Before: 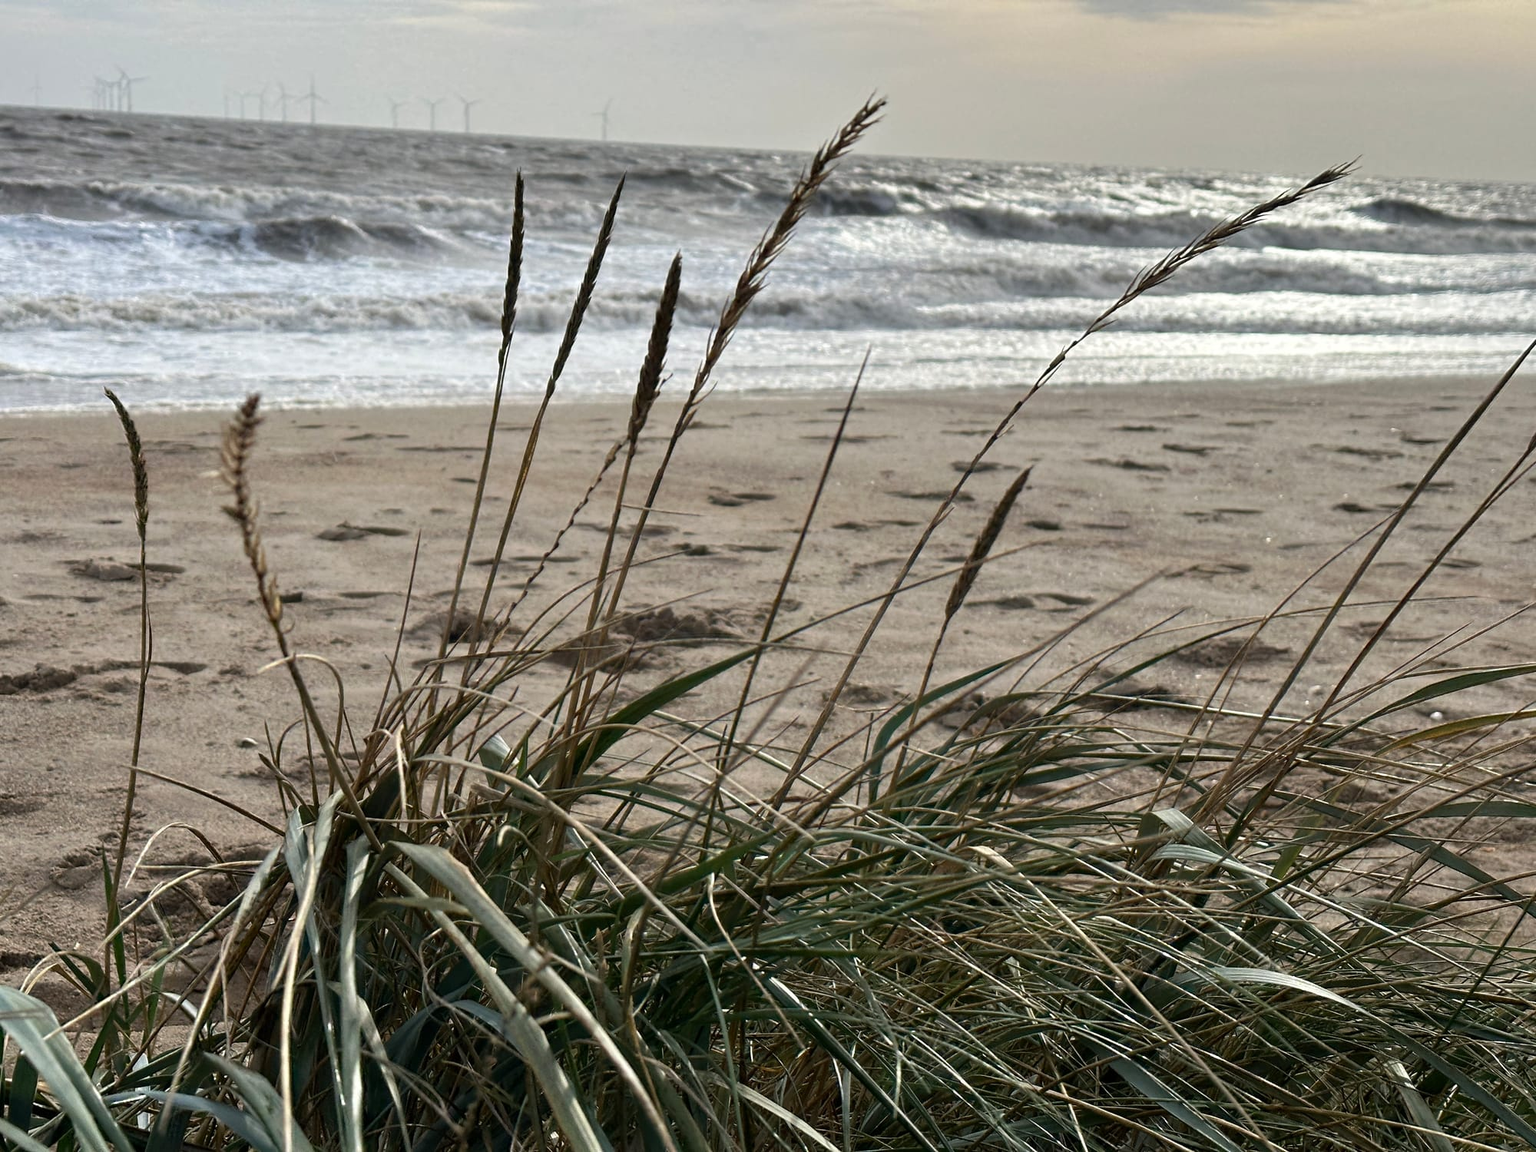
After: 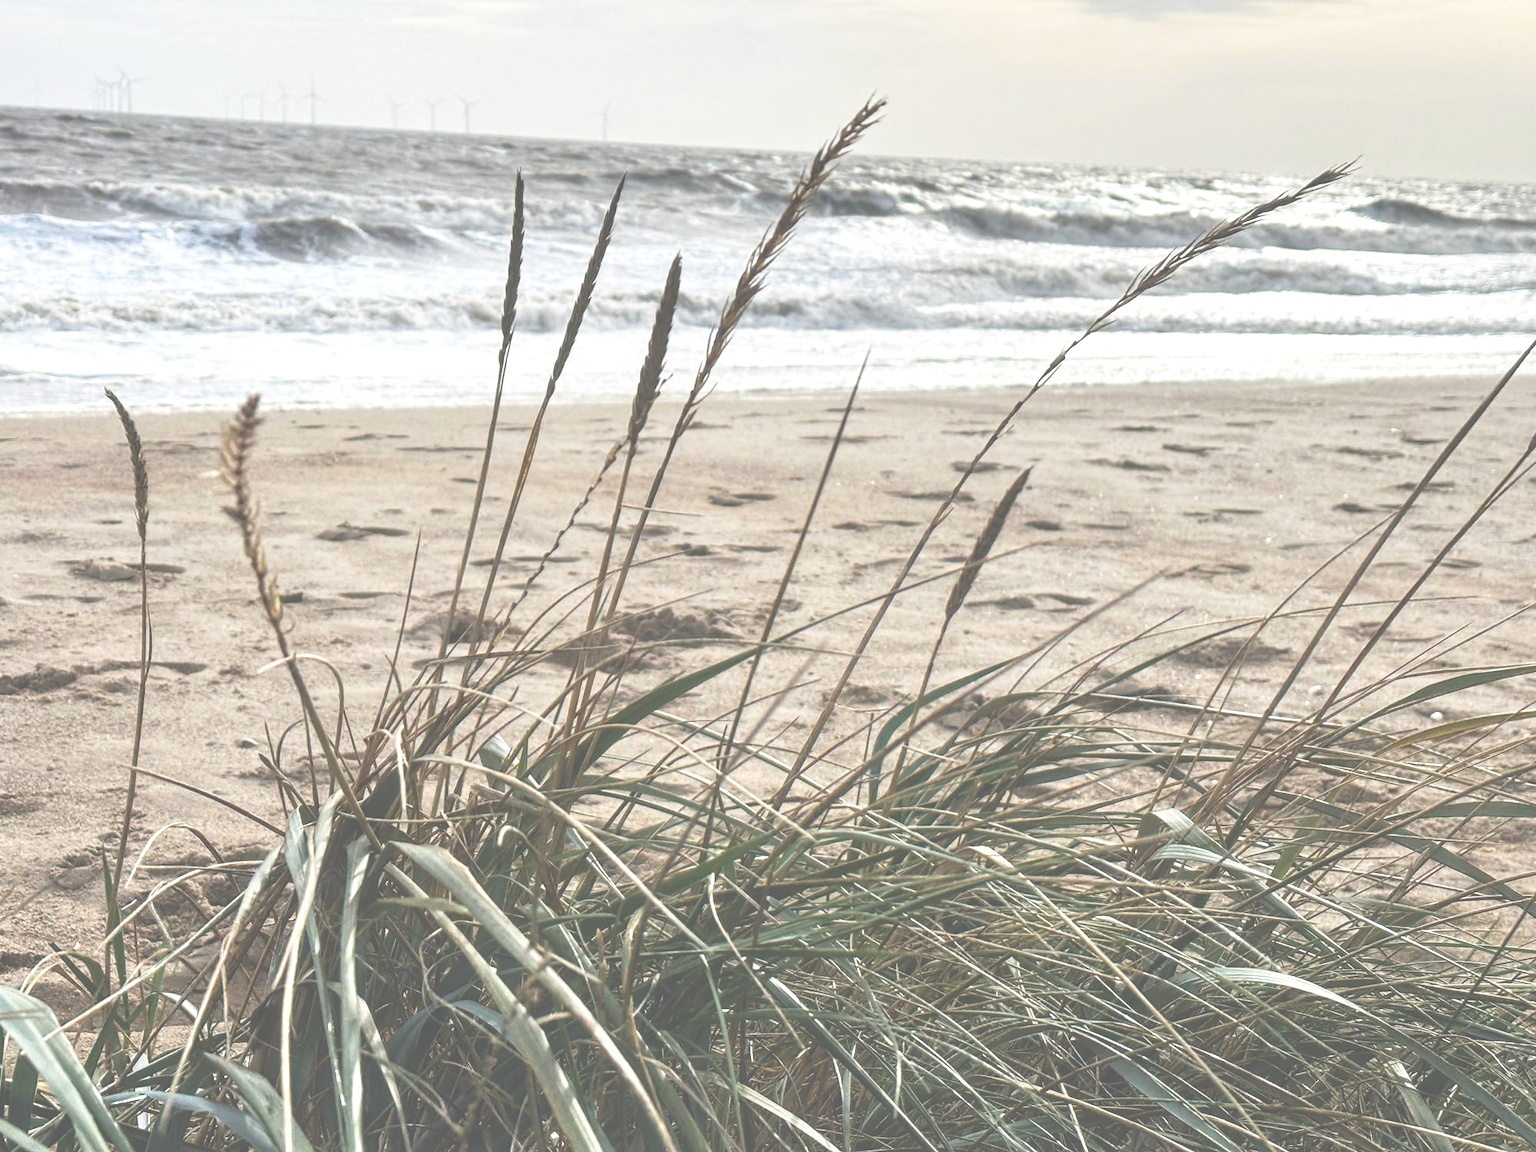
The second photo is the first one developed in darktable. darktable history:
color zones: curves: ch1 [(0.25, 0.61) (0.75, 0.248)]
exposure: black level correction -0.087, compensate highlight preservation false
base curve: curves: ch0 [(0, 0) (0.036, 0.037) (0.121, 0.228) (0.46, 0.76) (0.859, 0.983) (1, 1)], preserve colors none
local contrast: detail 130%
